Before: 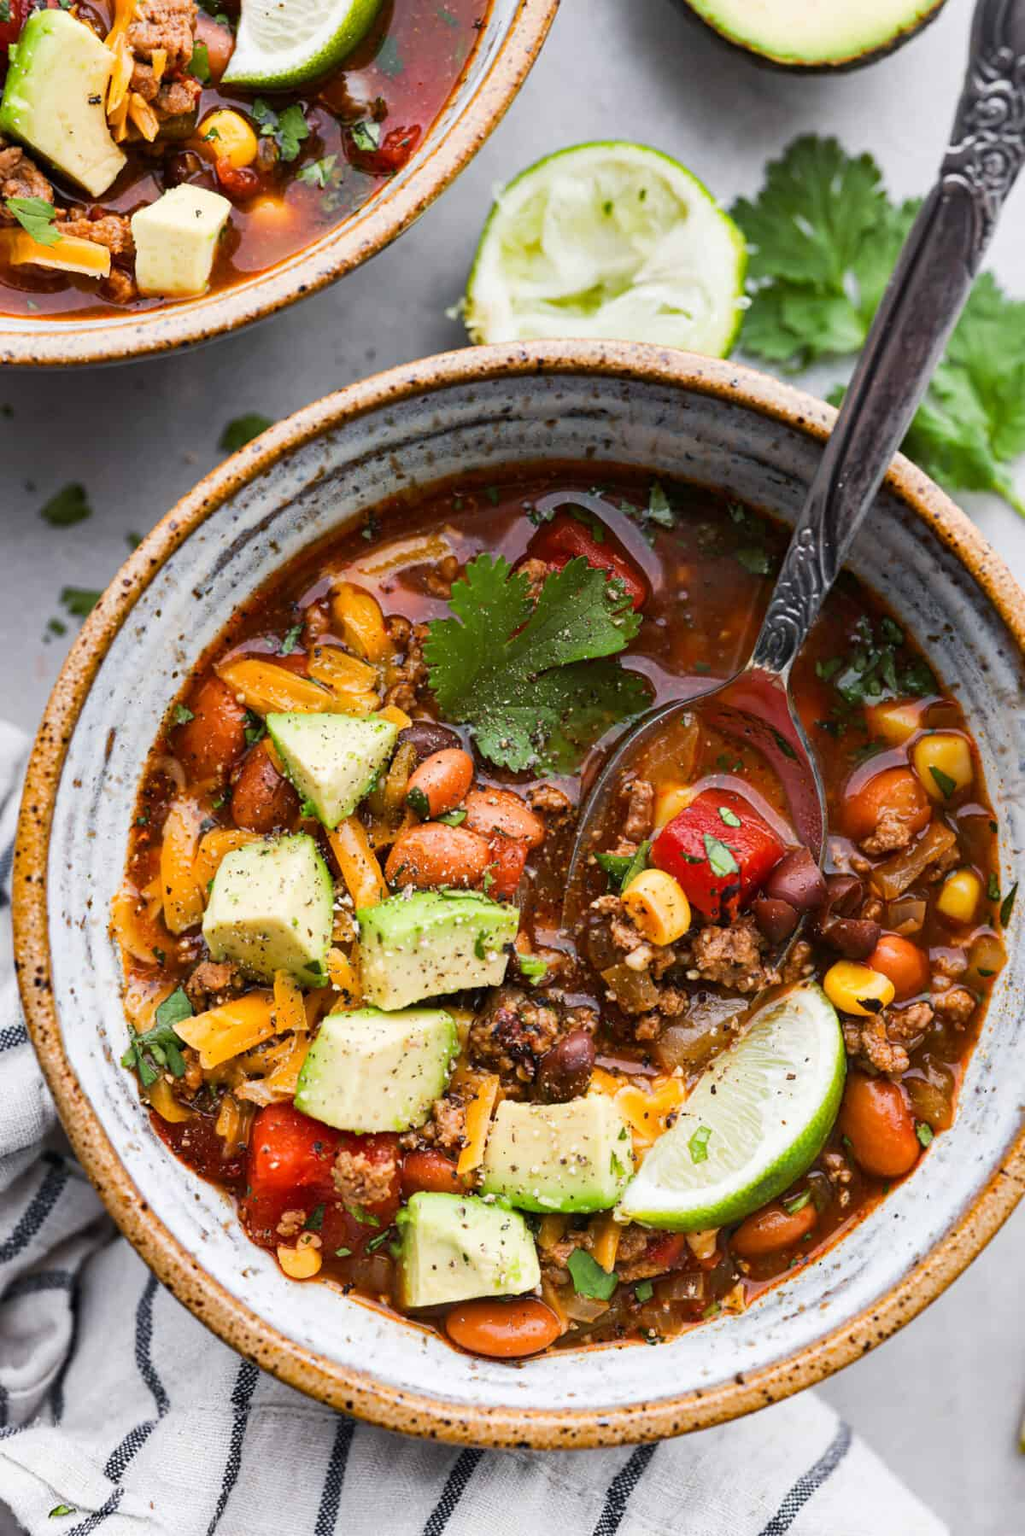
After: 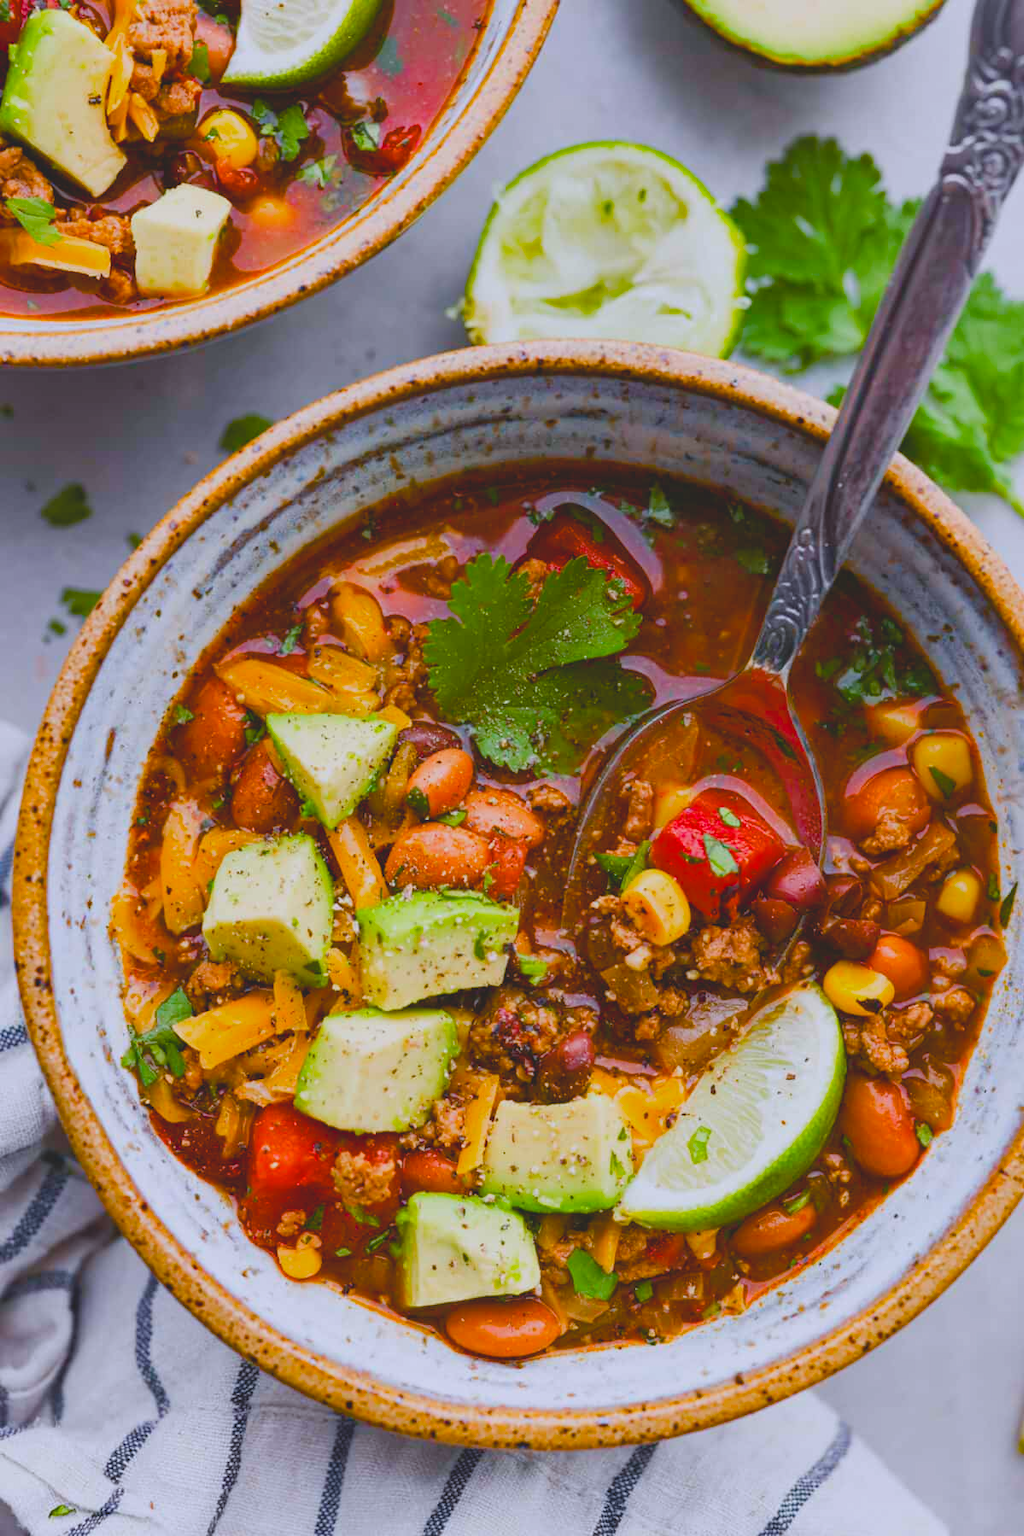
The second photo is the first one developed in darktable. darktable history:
white balance: red 0.984, blue 1.059
color balance rgb: perceptual saturation grading › global saturation 20%, perceptual saturation grading › highlights -25%, perceptual saturation grading › shadows 50.52%, global vibrance 40.24%
contrast brightness saturation: contrast -0.28
